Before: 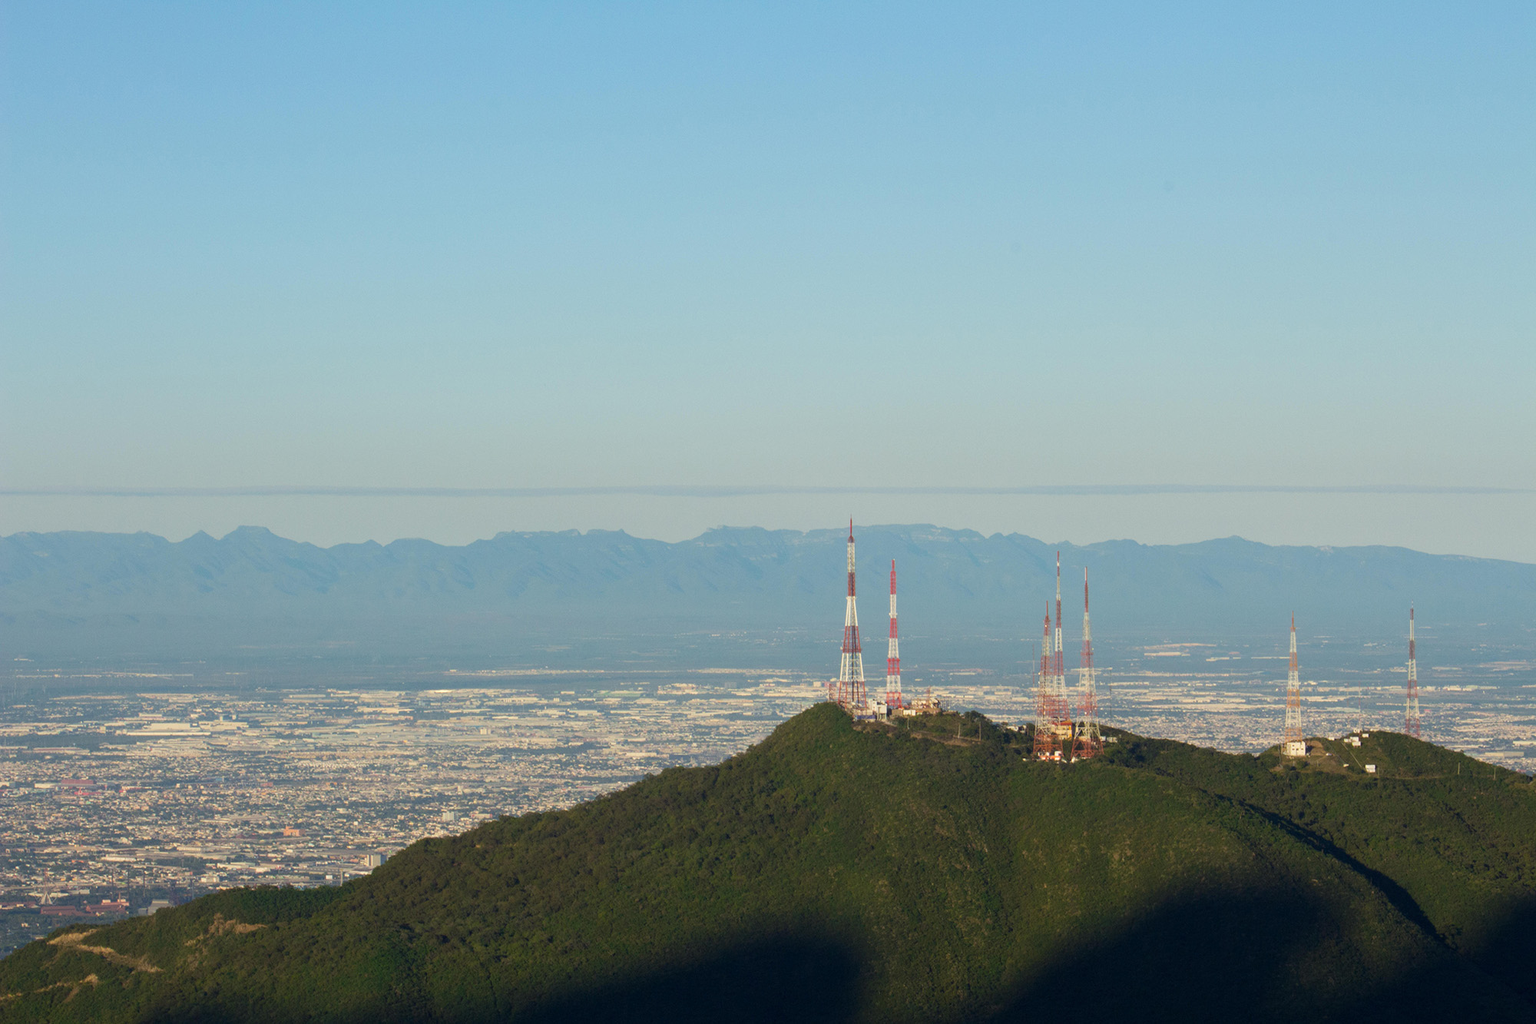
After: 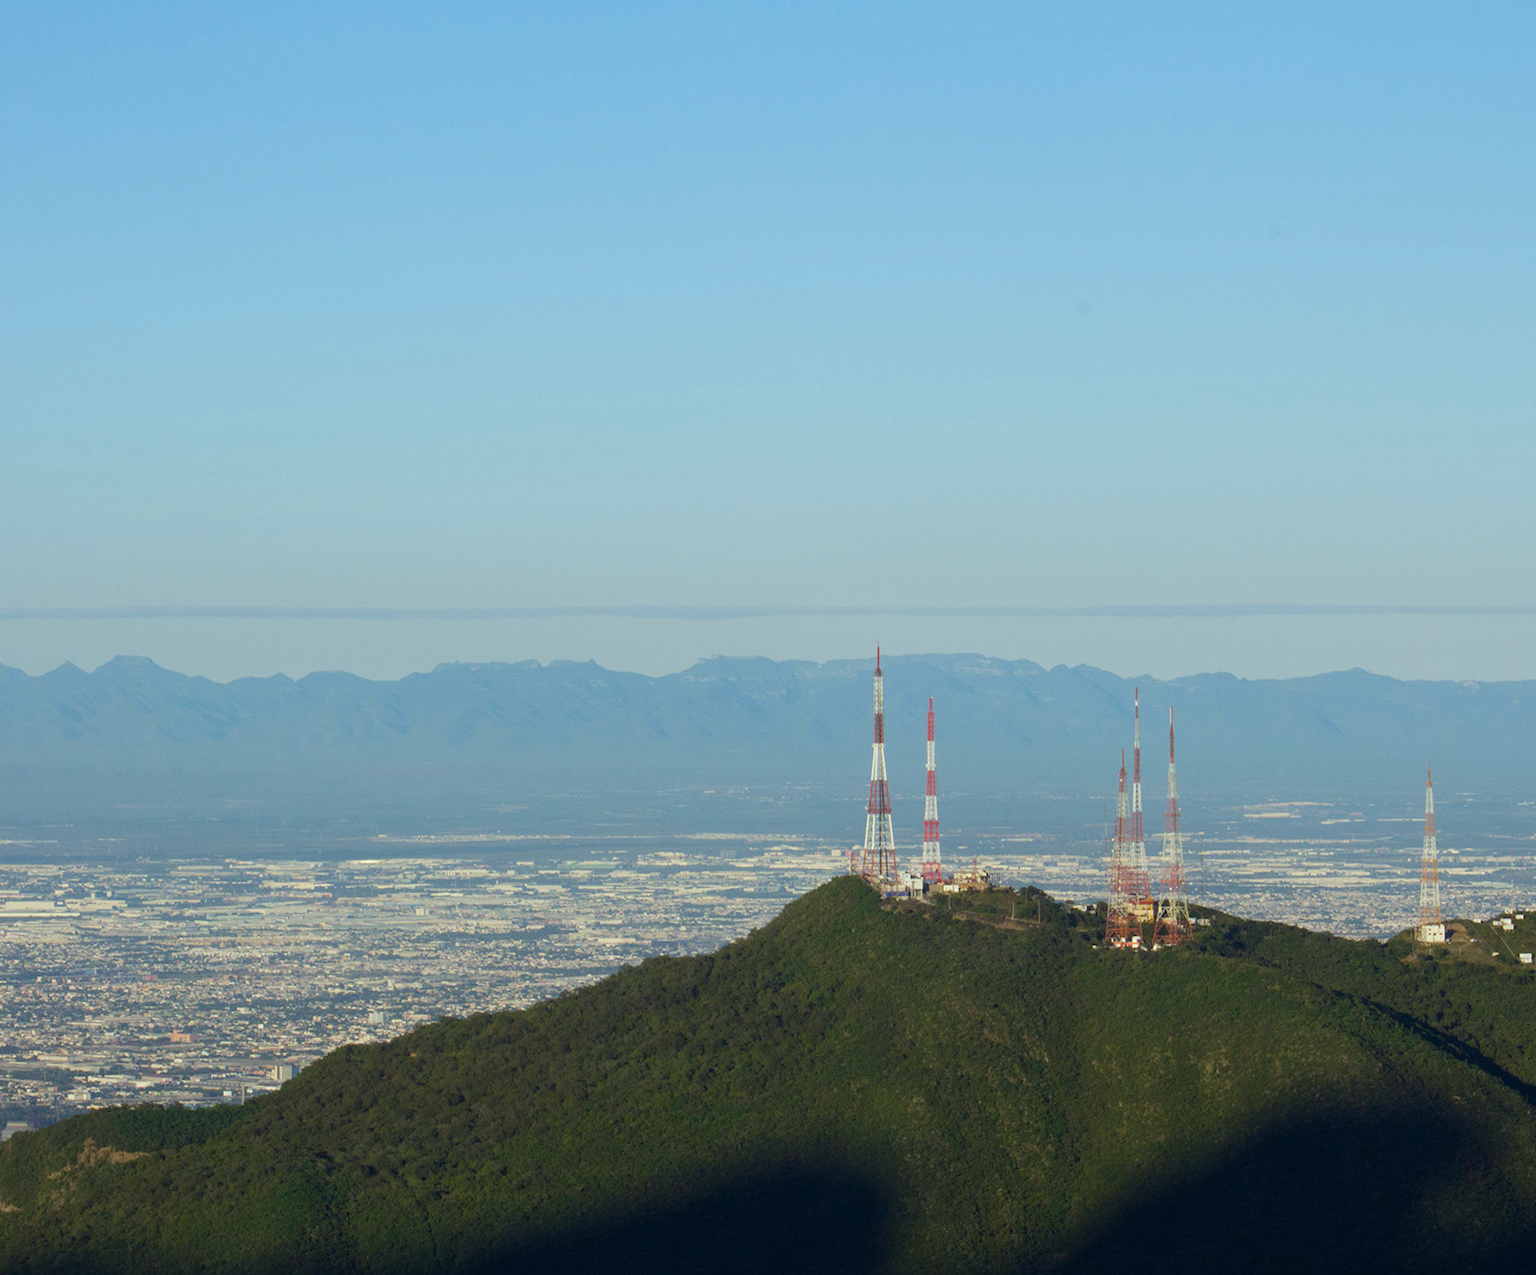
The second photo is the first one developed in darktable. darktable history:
white balance: red 0.925, blue 1.046
color balance rgb: perceptual saturation grading › global saturation -1%
exposure: compensate highlight preservation false
crop and rotate: left 9.597%, right 10.195%
